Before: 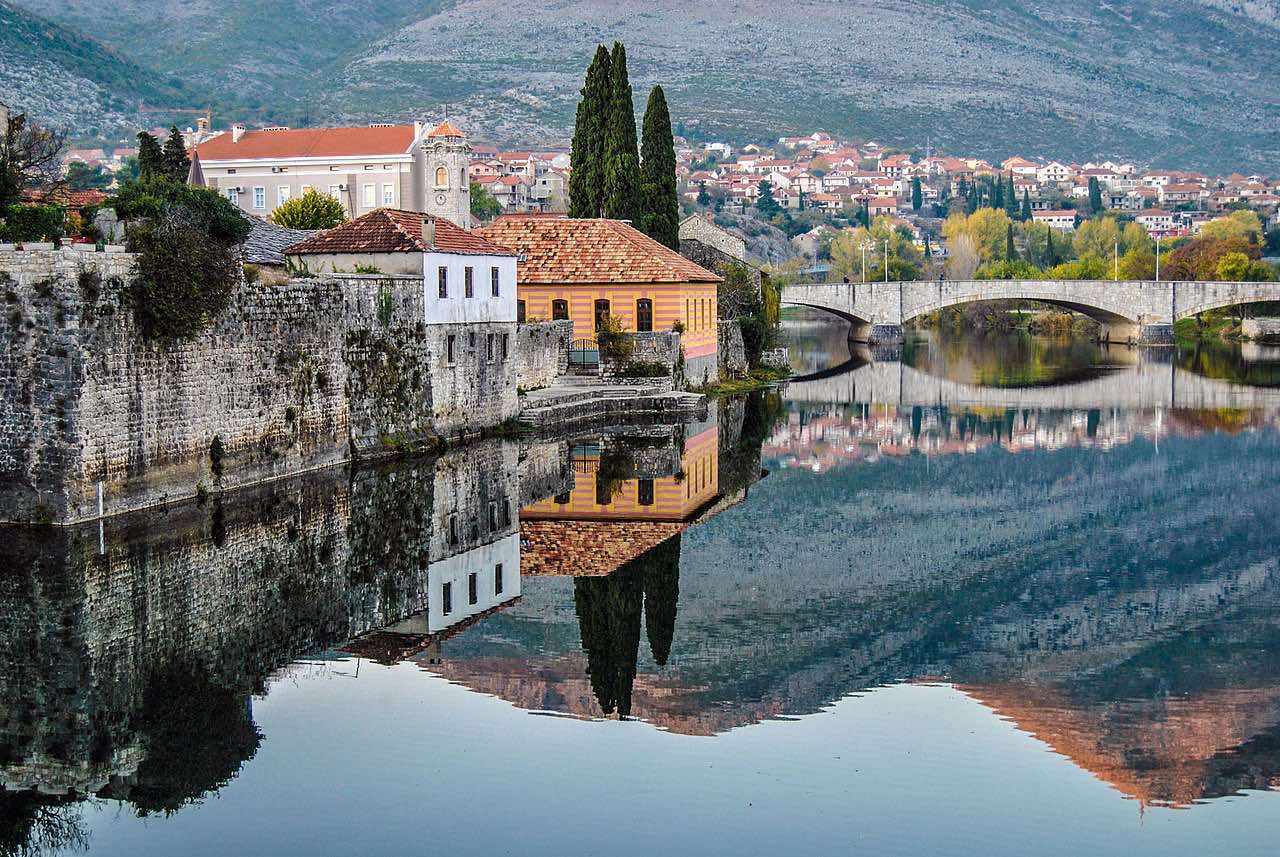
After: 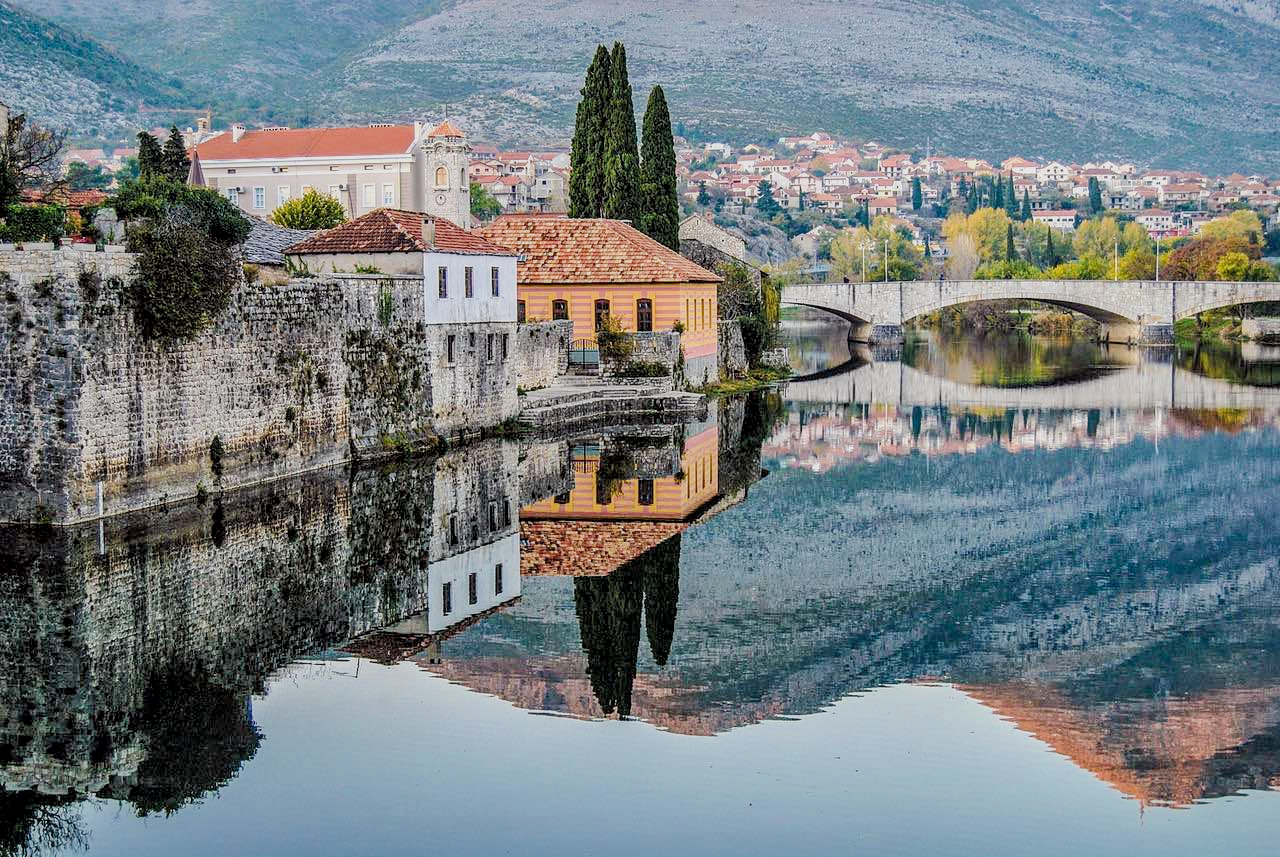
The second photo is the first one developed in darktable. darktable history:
shadows and highlights: on, module defaults
filmic rgb: black relative exposure -7.65 EV, white relative exposure 4.56 EV, hardness 3.61
local contrast: on, module defaults
exposure: exposure 0.605 EV, compensate exposure bias true, compensate highlight preservation false
